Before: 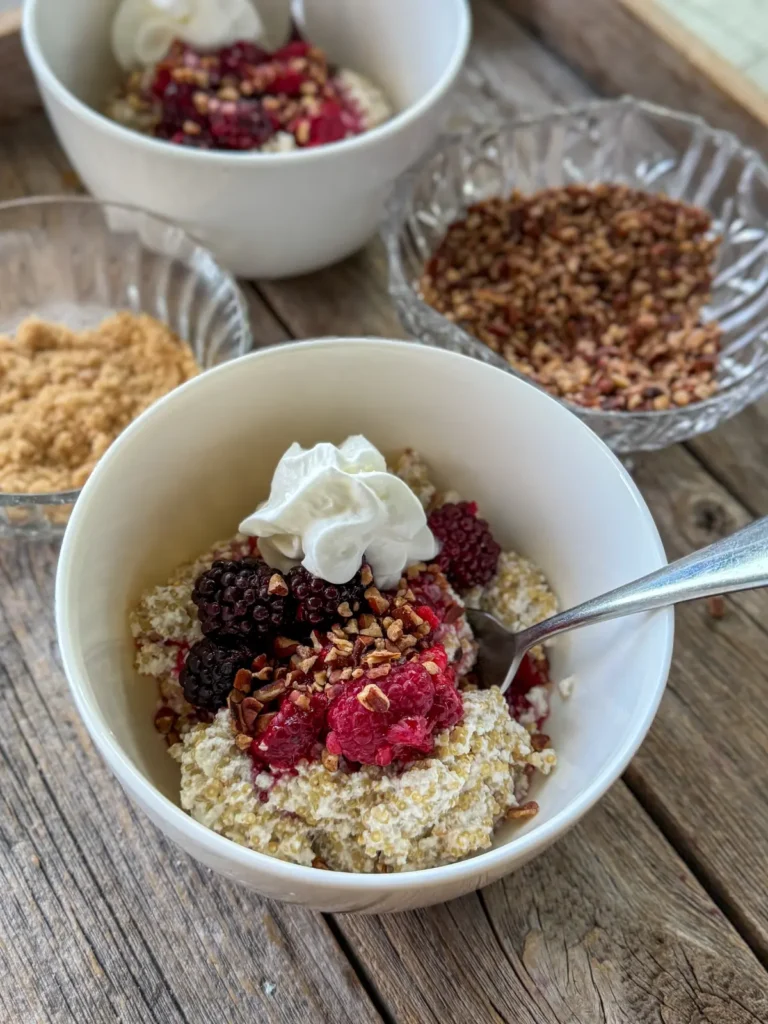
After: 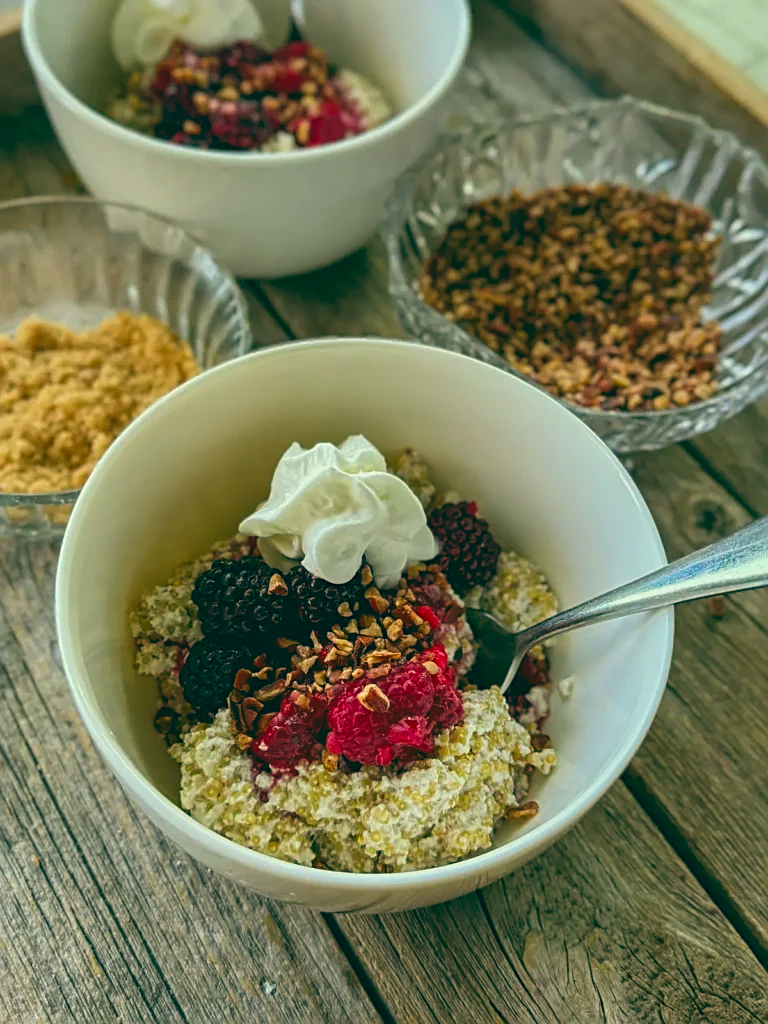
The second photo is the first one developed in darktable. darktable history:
contrast brightness saturation: brightness -0.02, saturation 0.35
color balance: lift [1.005, 0.99, 1.007, 1.01], gamma [1, 1.034, 1.032, 0.966], gain [0.873, 1.055, 1.067, 0.933]
sharpen: on, module defaults
